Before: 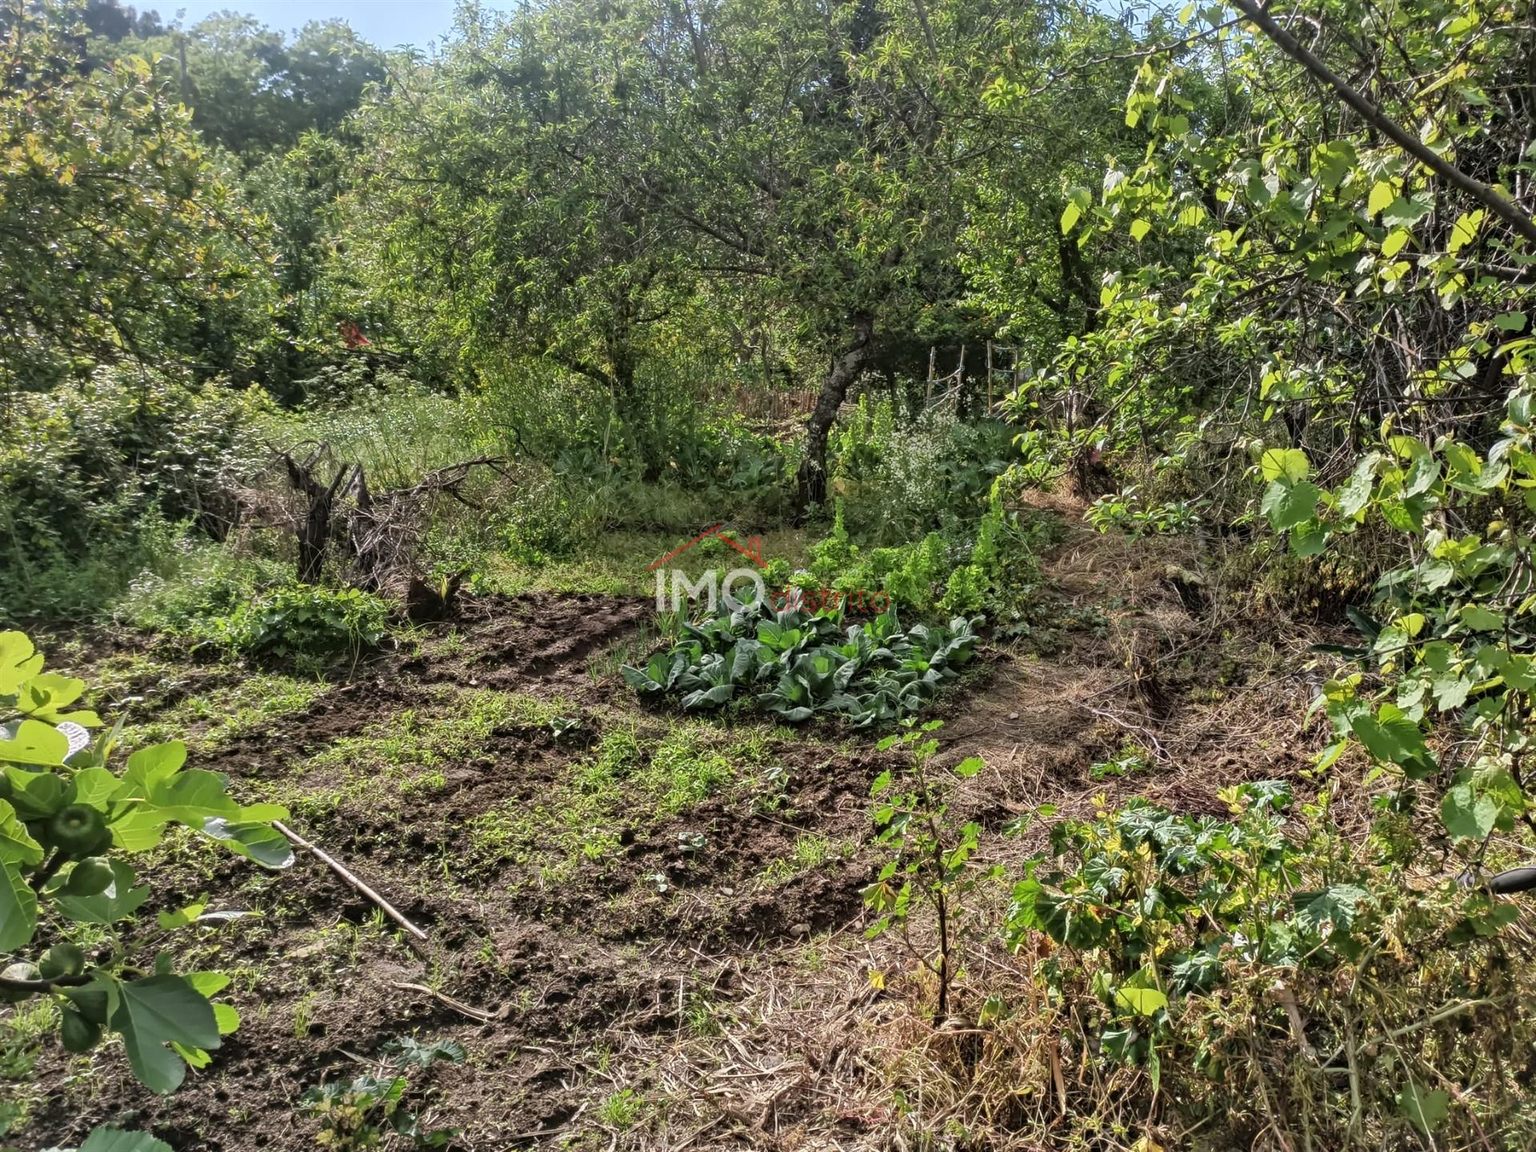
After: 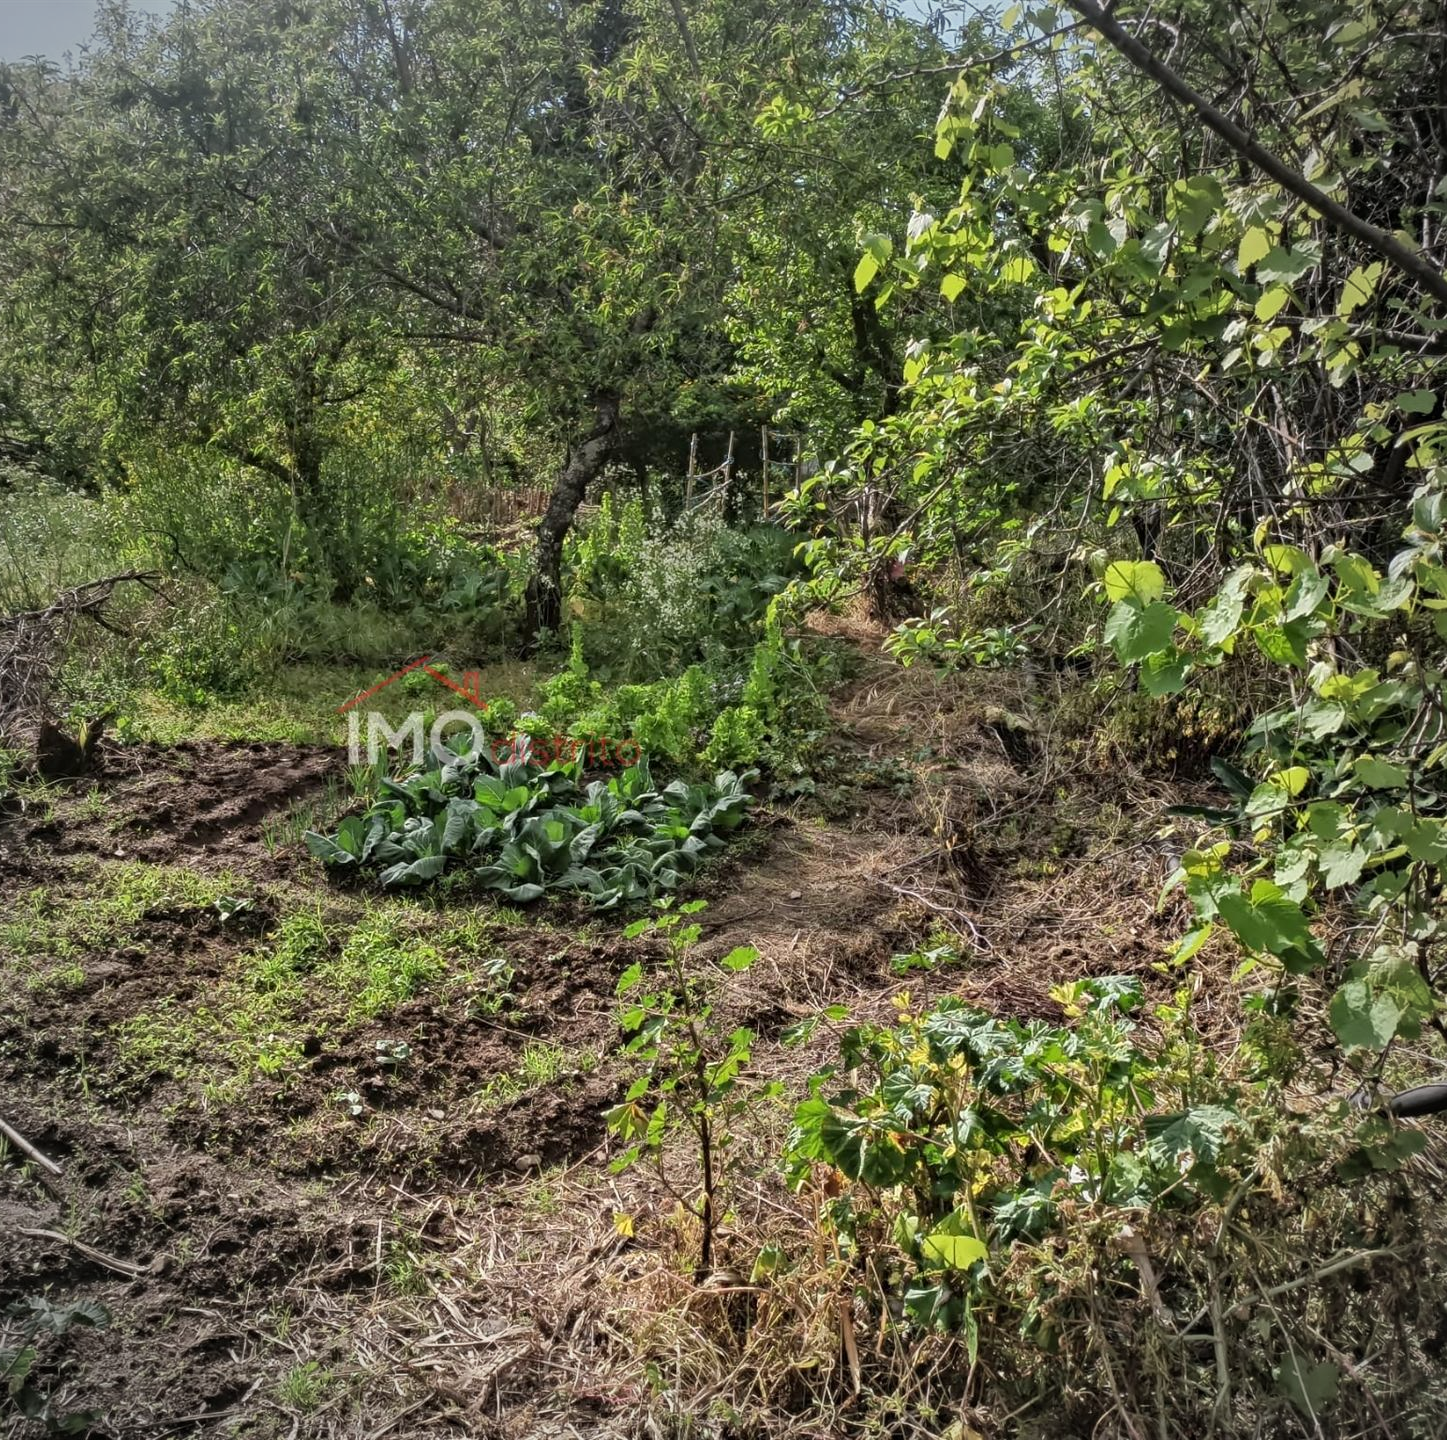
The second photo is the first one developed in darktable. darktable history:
vignetting: automatic ratio true
crop and rotate: left 24.6%
